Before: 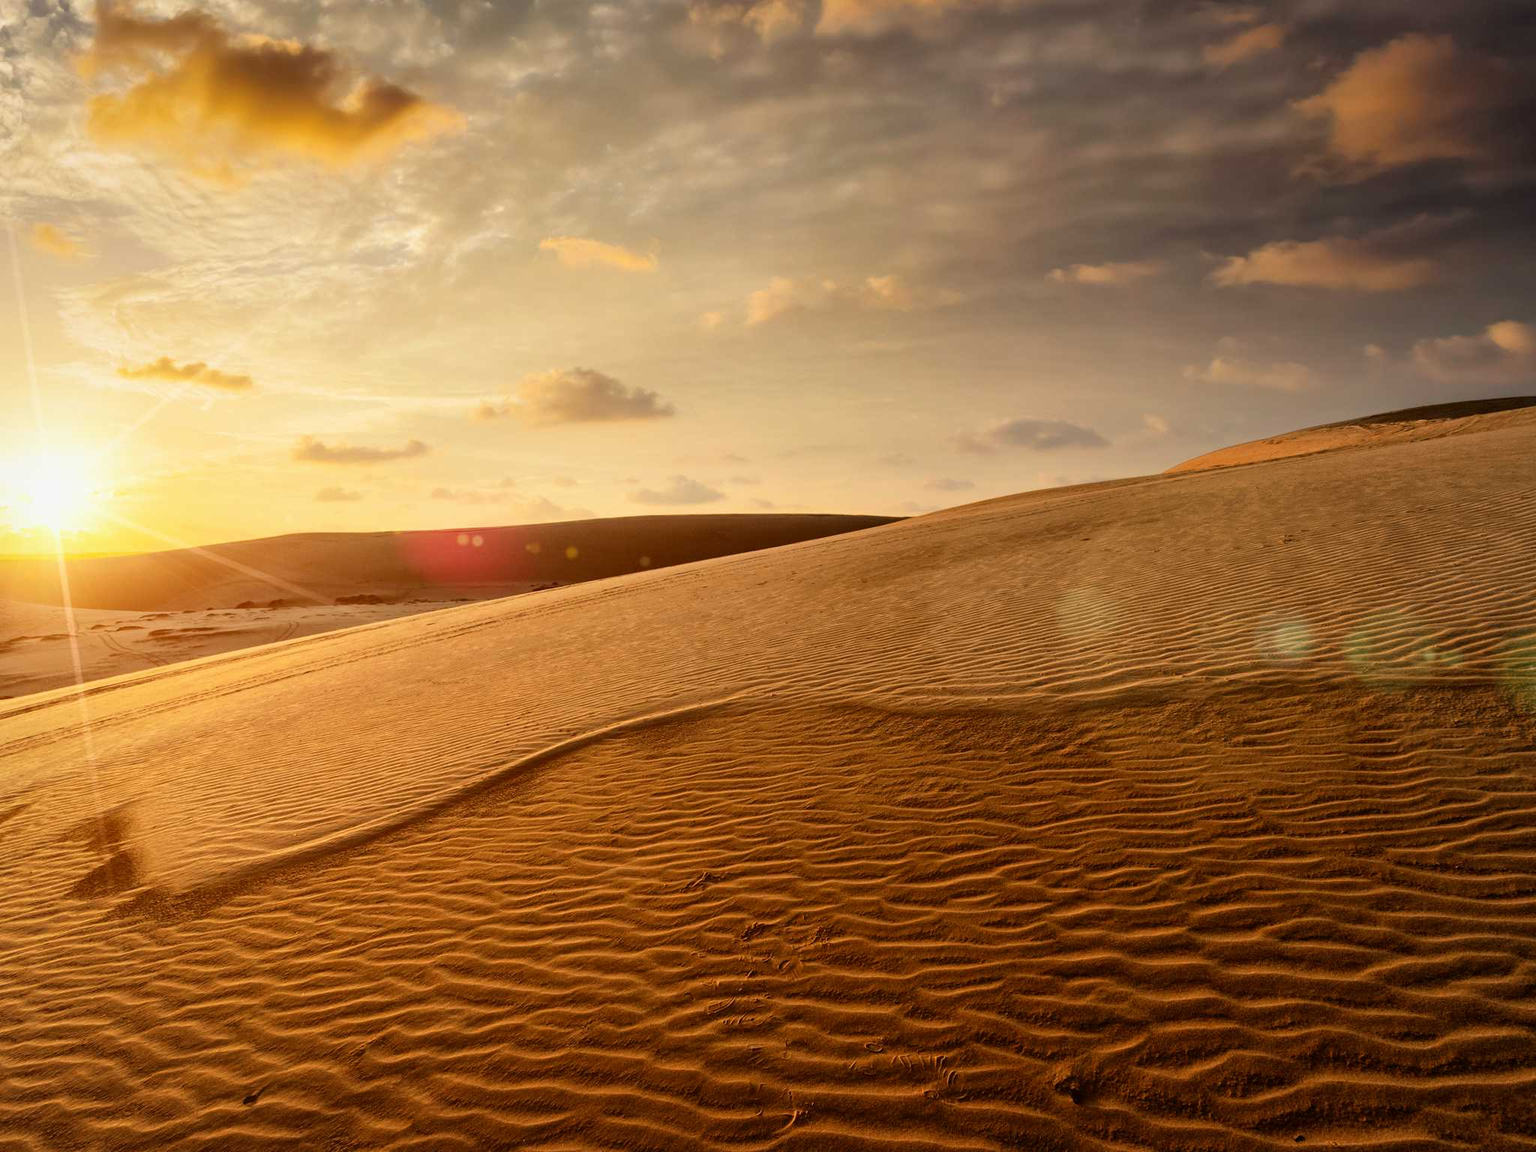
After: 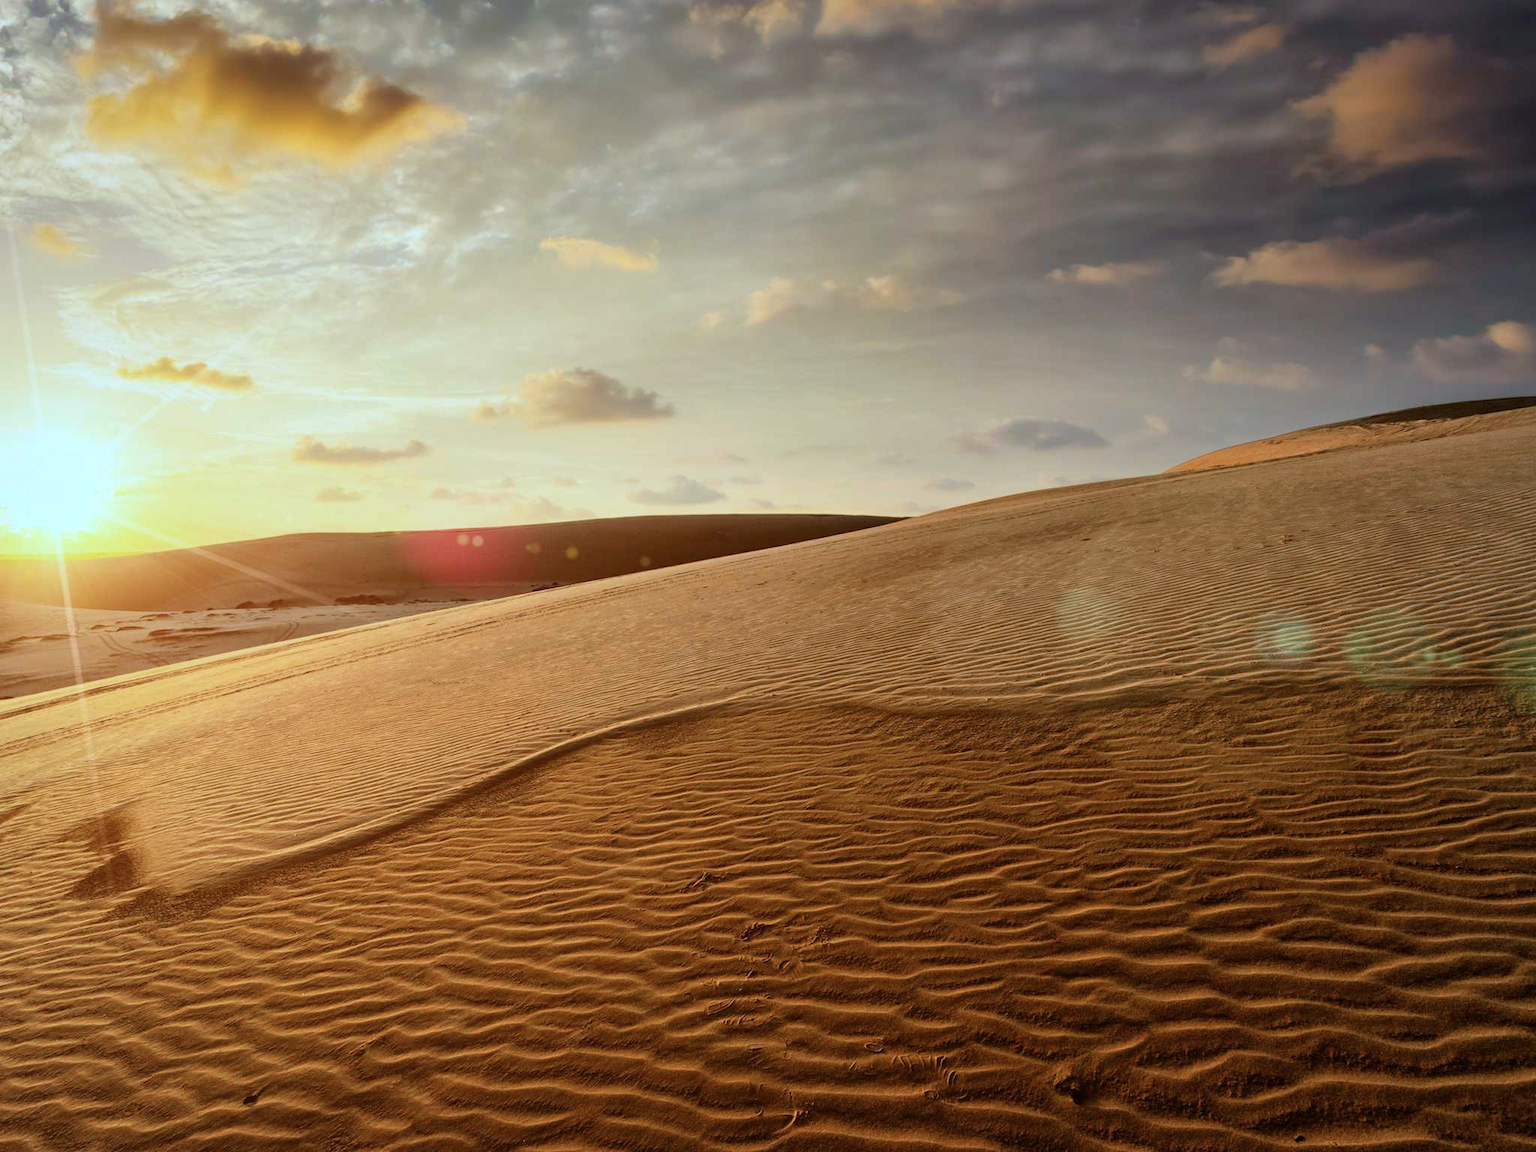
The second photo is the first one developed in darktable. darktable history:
color calibration: x 0.395, y 0.386, temperature 3687.63 K
